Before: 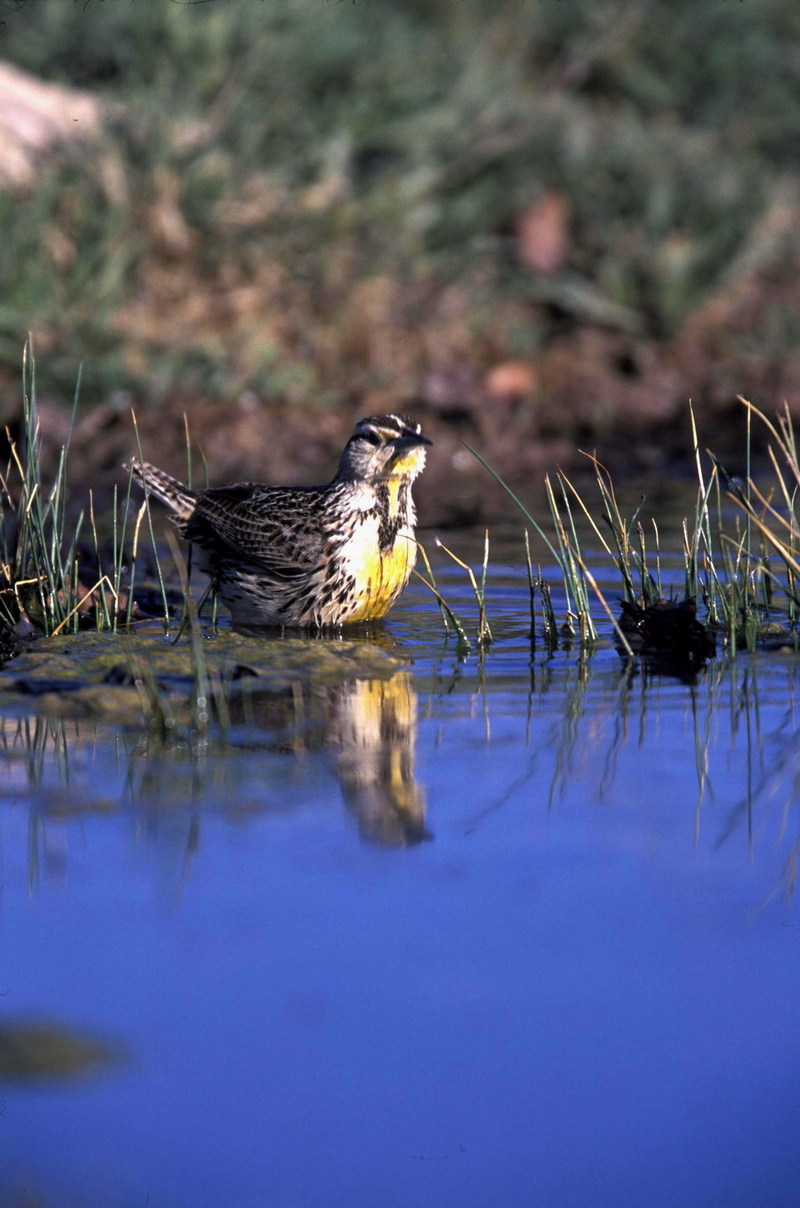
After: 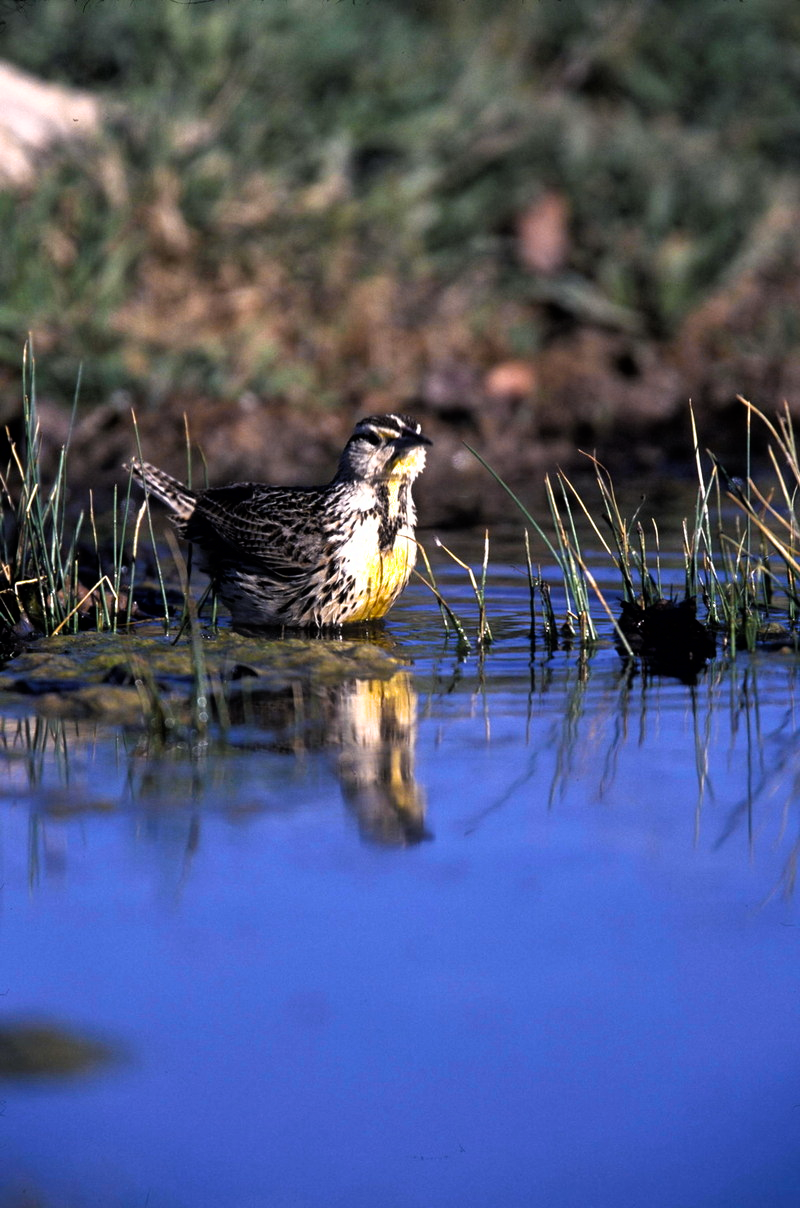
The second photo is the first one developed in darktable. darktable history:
color zones: curves: ch0 [(0, 0.278) (0.143, 0.5) (0.286, 0.5) (0.429, 0.5) (0.571, 0.5) (0.714, 0.5) (0.857, 0.5) (1, 0.5)]; ch1 [(0, 1) (0.143, 0.165) (0.286, 0) (0.429, 0) (0.571, 0) (0.714, 0) (0.857, 0.5) (1, 0.5)]; ch2 [(0, 0.508) (0.143, 0.5) (0.286, 0.5) (0.429, 0.5) (0.571, 0.5) (0.714, 0.5) (0.857, 0.5) (1, 0.5)], mix -123.85%
filmic rgb: black relative exposure -7.99 EV, white relative exposure 2.47 EV, threshold 5.99 EV, hardness 6.34, color science v6 (2022), enable highlight reconstruction true
